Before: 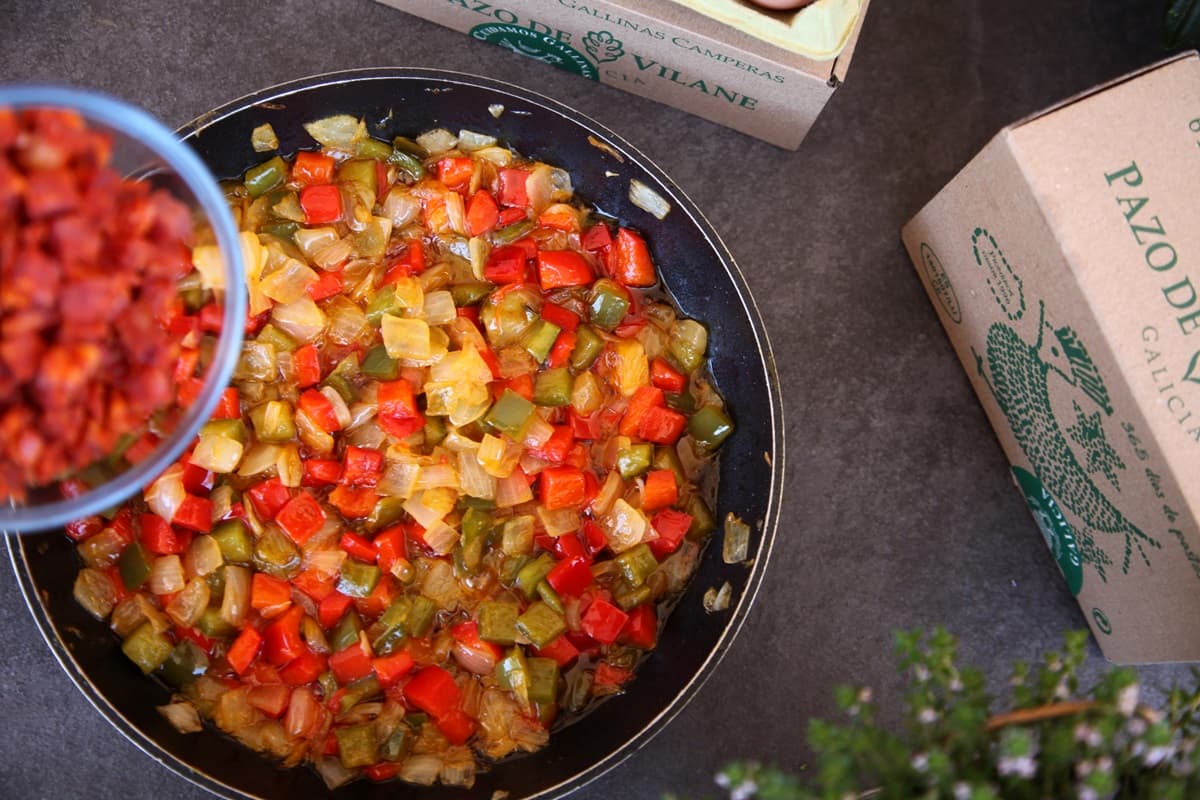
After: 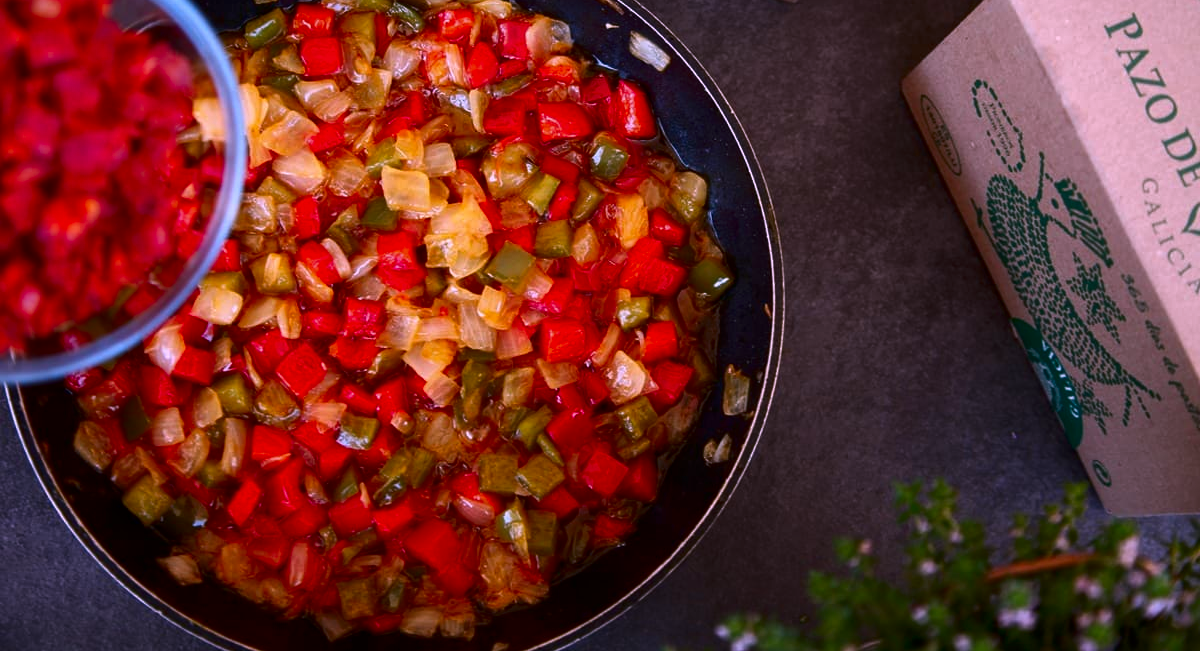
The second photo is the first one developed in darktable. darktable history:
color correction: highlights a* 15.46, highlights b* -20.56
crop and rotate: top 18.507%
contrast brightness saturation: brightness -0.25, saturation 0.2
